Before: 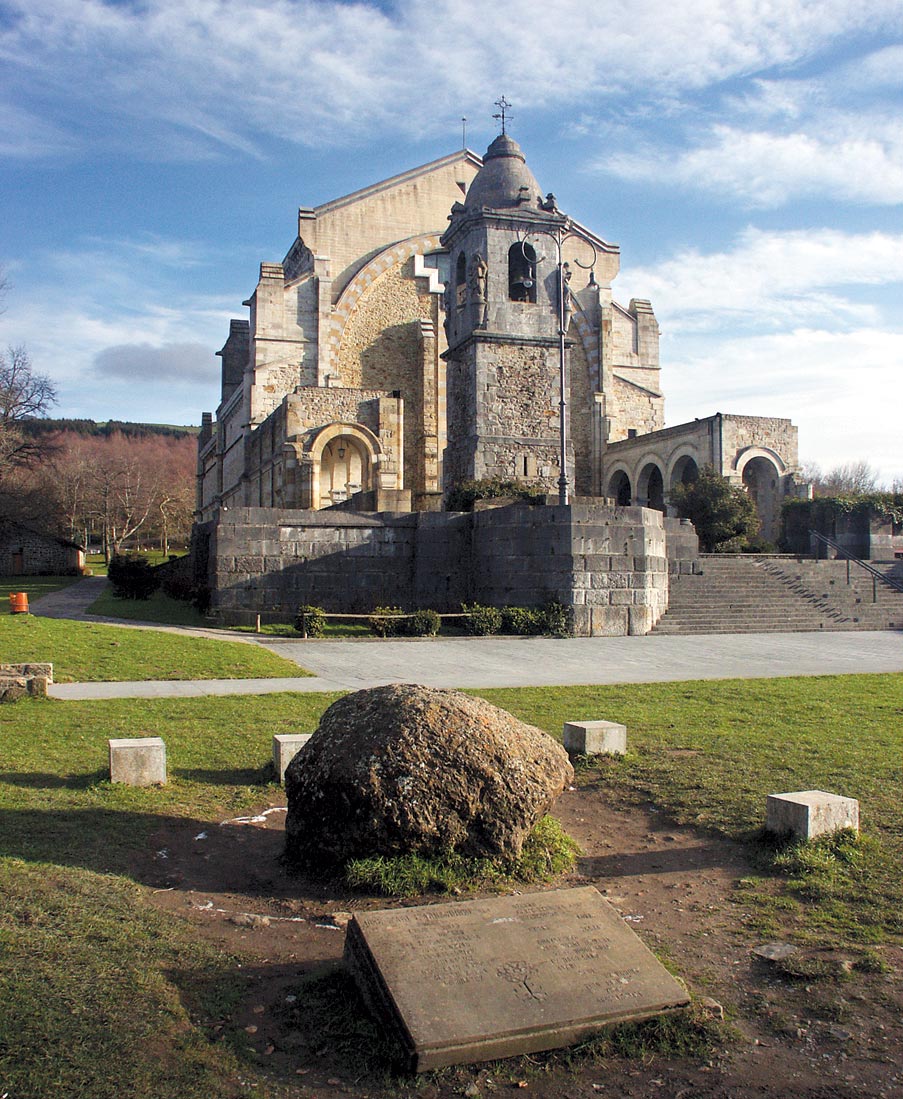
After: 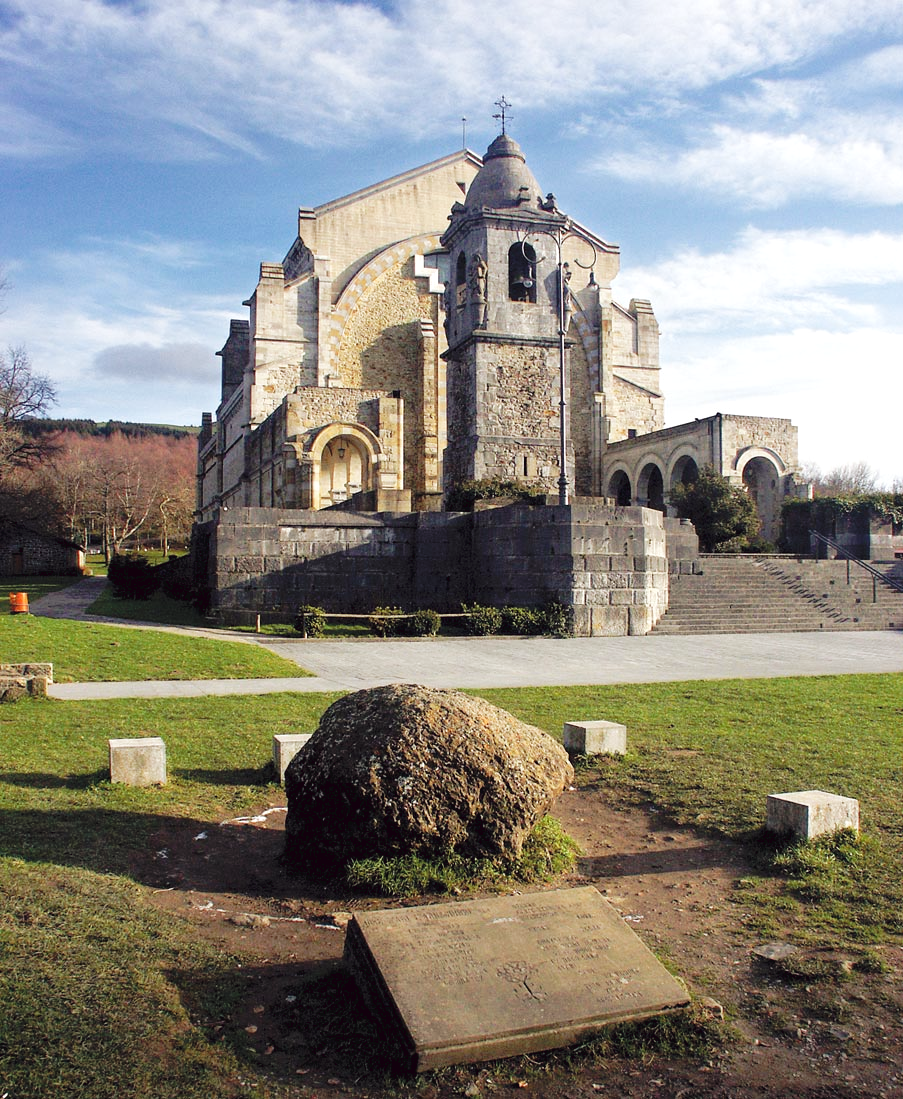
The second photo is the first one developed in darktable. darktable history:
tone curve: curves: ch0 [(0, 0) (0.003, 0.031) (0.011, 0.031) (0.025, 0.03) (0.044, 0.035) (0.069, 0.054) (0.1, 0.081) (0.136, 0.11) (0.177, 0.147) (0.224, 0.209) (0.277, 0.283) (0.335, 0.369) (0.399, 0.44) (0.468, 0.517) (0.543, 0.601) (0.623, 0.684) (0.709, 0.766) (0.801, 0.846) (0.898, 0.927) (1, 1)], preserve colors none
color look up table: target L [97.12, 89.91, 87.72, 86.87, 75.77, 66.06, 56.11, 51.89, 52.41, 26.45, 8.791, 200.92, 103.3, 90.29, 84.19, 80.42, 69.53, 66.84, 65.32, 57.84, 53.74, 49.37, 49.27, 46.06, 39.72, 30.68, 34.65, 13.24, 87.19, 80.05, 71.44, 54.61, 61.44, 58.56, 55.42, 54.68, 50.4, 44.39, 46.17, 33.73, 32.13, 27.46, 11.3, 1.795, 81.51, 74.28, 64.65, 43.35, 27.45], target a [-37.1, -27.52, -39.42, -39.05, -70.99, -54.07, -52.82, -26.44, -33.8, -22.52, -13.1, 0, 0, 5.441, 0.518, 5.064, 34.75, 49.22, 41.77, 2.374, 73.26, 44.96, 72.55, 49.3, 12.77, 8.204, 51.38, 31.77, 15, 27.59, 51.95, 86.05, 35.65, 82.68, 19.33, 56.79, 79.87, 16.58, 70.93, 55.88, 49.17, 38.14, 35.96, 16.21, -19.05, -32.92, -6.414, -26.05, -5.08], target b [89.59, 29.12, 56.85, 8.761, 49.67, 28.26, 44.4, 40, 11.7, 22.04, 7.554, -0.001, -0.002, 21.62, 56.52, 82.2, 42.28, 4.703, 67.34, 25.04, 20.99, 13.22, 46.09, 48.53, 38.36, 3.446, 33, 22.55, -1.988, -35.07, -37.08, -35.67, -50.57, -59.96, -1.916, -26.49, -45.53, -68.76, 8.604, -60.13, -19.06, -11.93, -50.82, -32.44, -1.745, -26.46, -43.51, -7.838, -22.81], num patches 49
